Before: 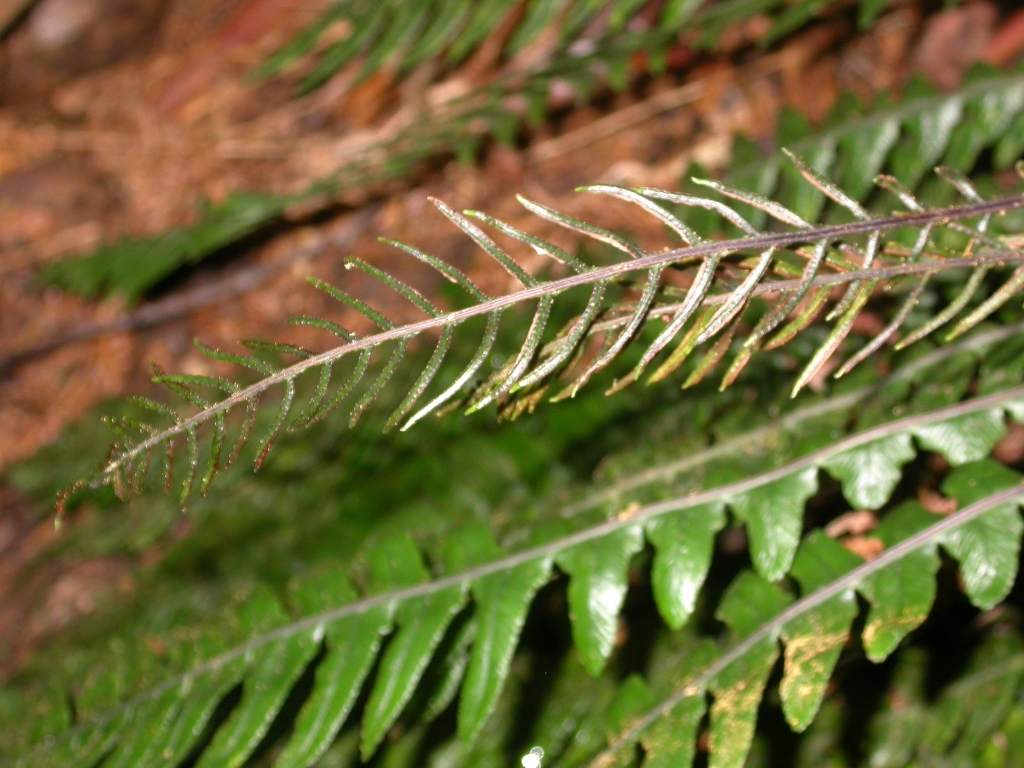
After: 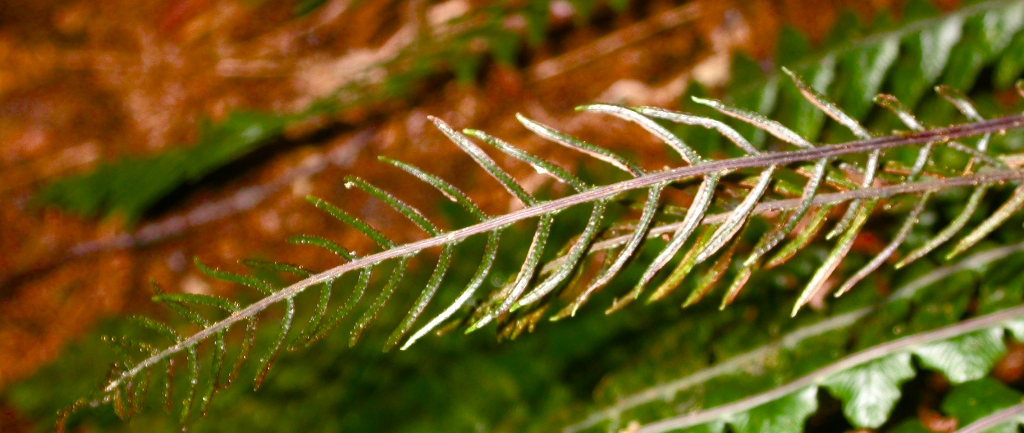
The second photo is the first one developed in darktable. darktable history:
crop and rotate: top 10.586%, bottom 32.98%
color balance rgb: perceptual saturation grading › global saturation 27.4%, perceptual saturation grading › highlights -27.99%, perceptual saturation grading › mid-tones 15.879%, perceptual saturation grading › shadows 33.635%, global vibrance 1.23%, saturation formula JzAzBz (2021)
